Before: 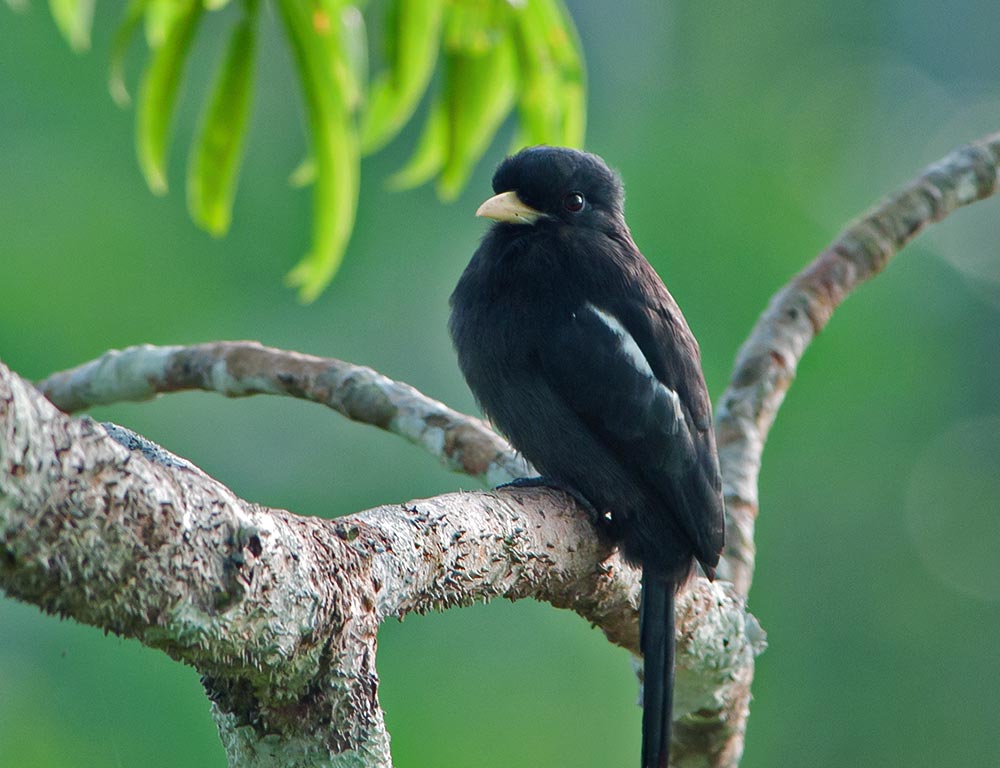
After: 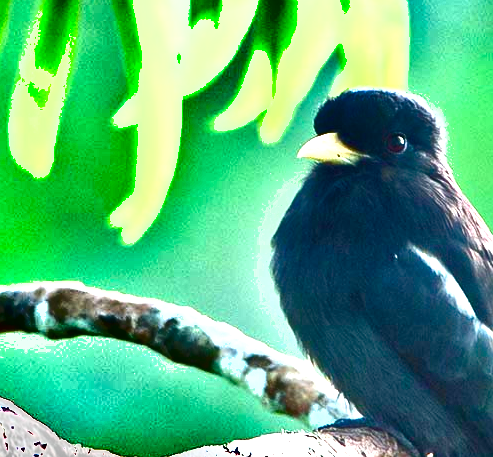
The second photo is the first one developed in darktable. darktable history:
color balance rgb: linear chroma grading › global chroma 1.455%, linear chroma grading › mid-tones -1.322%, perceptual saturation grading › global saturation 20%, perceptual saturation grading › highlights -25.721%, perceptual saturation grading › shadows 50.156%, global vibrance 20%
crop: left 17.807%, top 7.73%, right 32.878%, bottom 32.668%
shadows and highlights: radius 107.72, shadows 44.19, highlights -67.24, low approximation 0.01, soften with gaussian
exposure: black level correction 0, exposure 1.918 EV, compensate exposure bias true, compensate highlight preservation false
tone equalizer: edges refinement/feathering 500, mask exposure compensation -1.57 EV, preserve details no
